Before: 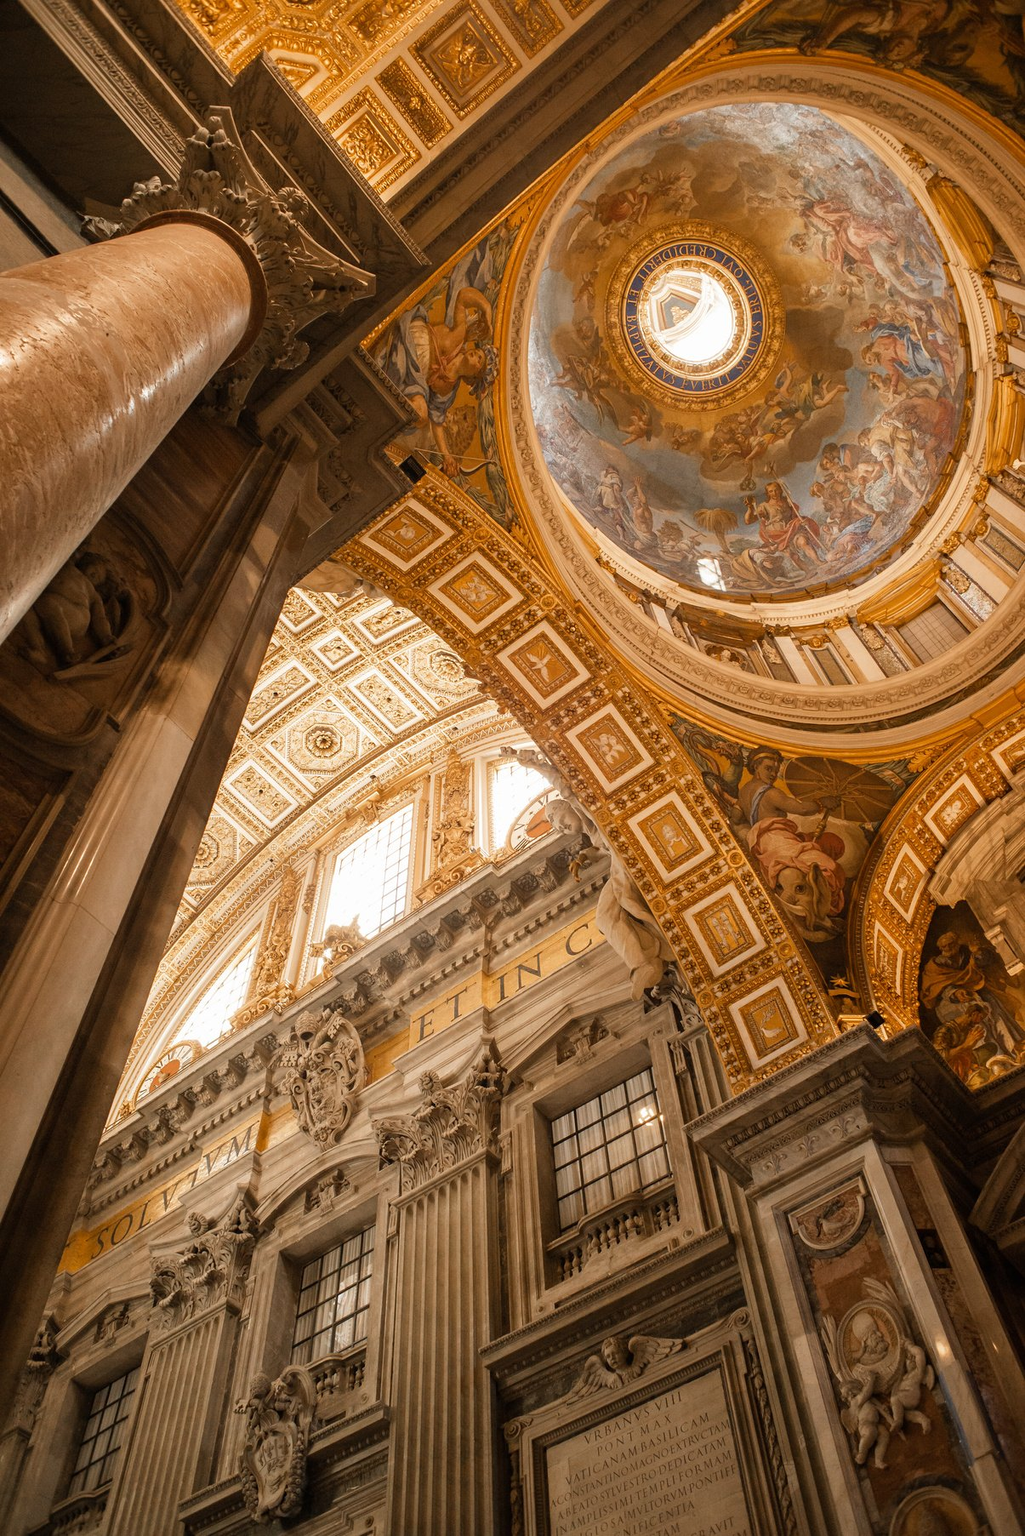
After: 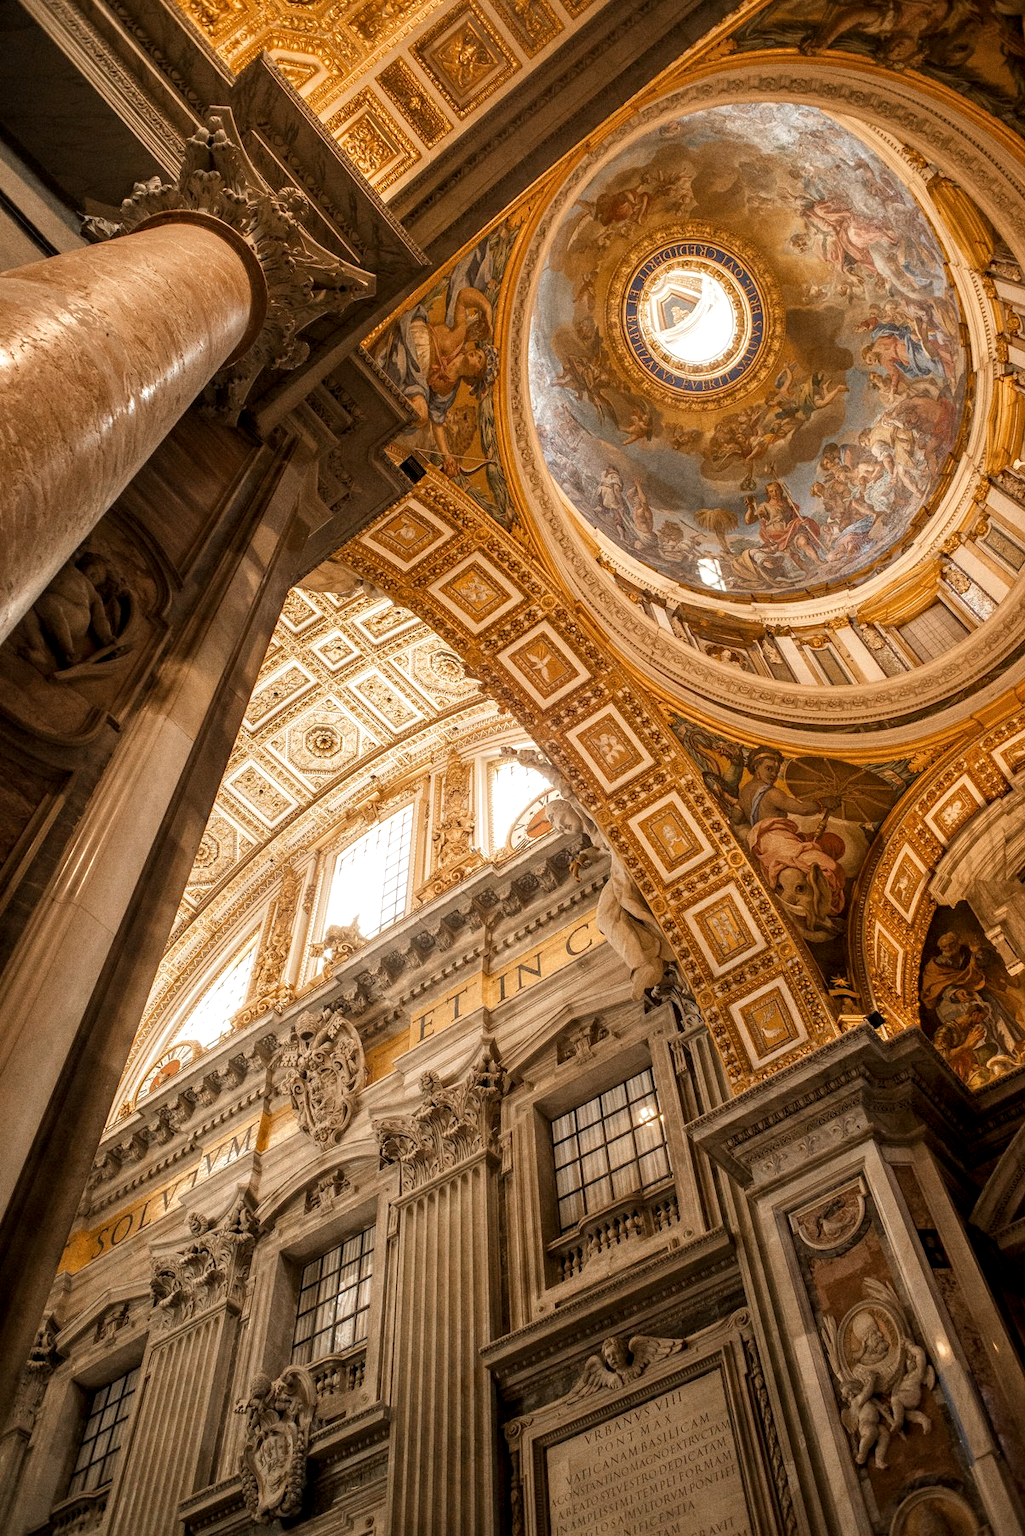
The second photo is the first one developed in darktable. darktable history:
grain: coarseness 0.09 ISO
local contrast: detail 130%
